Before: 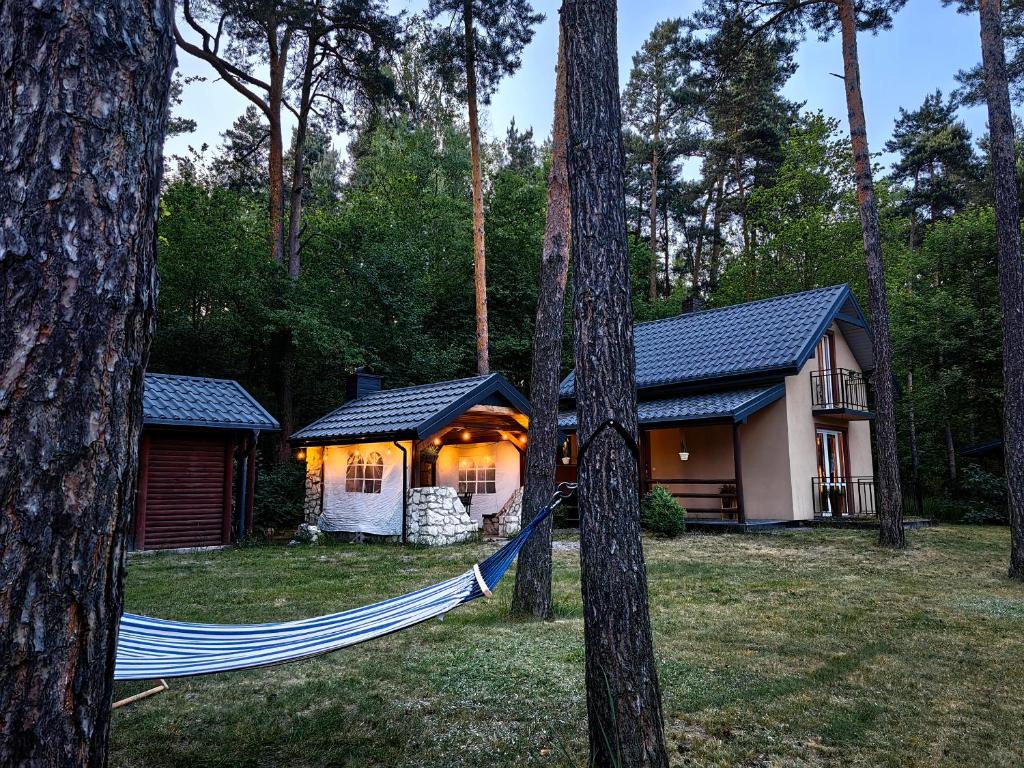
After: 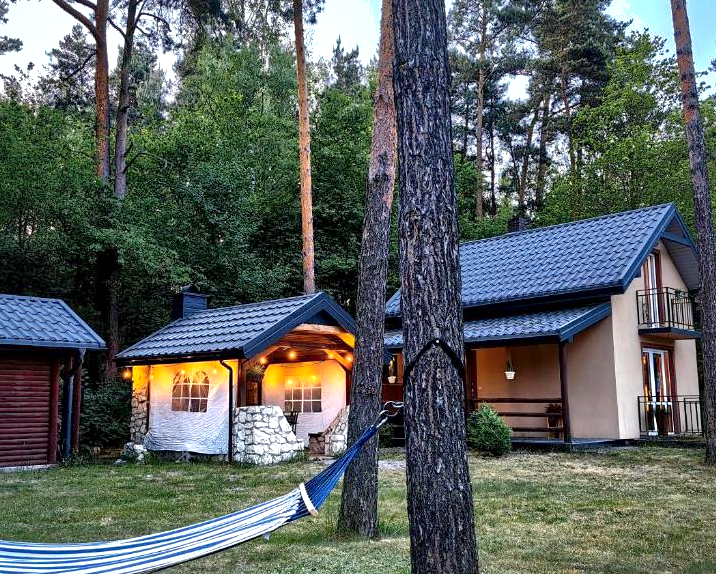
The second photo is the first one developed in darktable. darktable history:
crop and rotate: left 17.046%, top 10.659%, right 12.989%, bottom 14.553%
exposure: black level correction 0, exposure 0.5 EV, compensate highlight preservation false
local contrast: mode bilateral grid, contrast 25, coarseness 47, detail 151%, midtone range 0.2
shadows and highlights: on, module defaults
